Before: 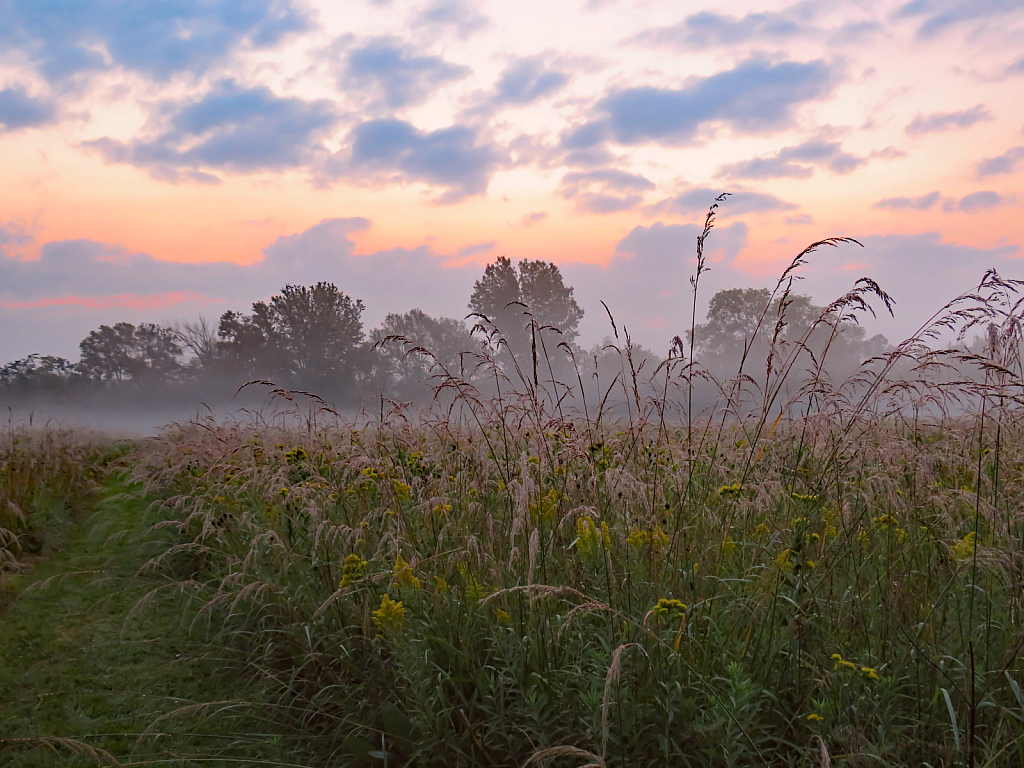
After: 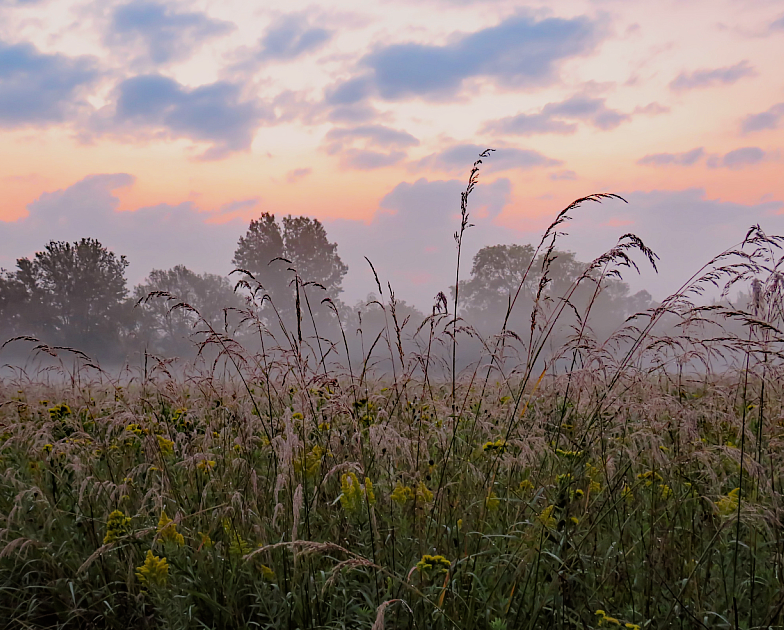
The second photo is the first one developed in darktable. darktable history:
crop: left 23.095%, top 5.827%, bottom 11.854%
filmic rgb: black relative exposure -5.83 EV, white relative exposure 3.4 EV, hardness 3.68
